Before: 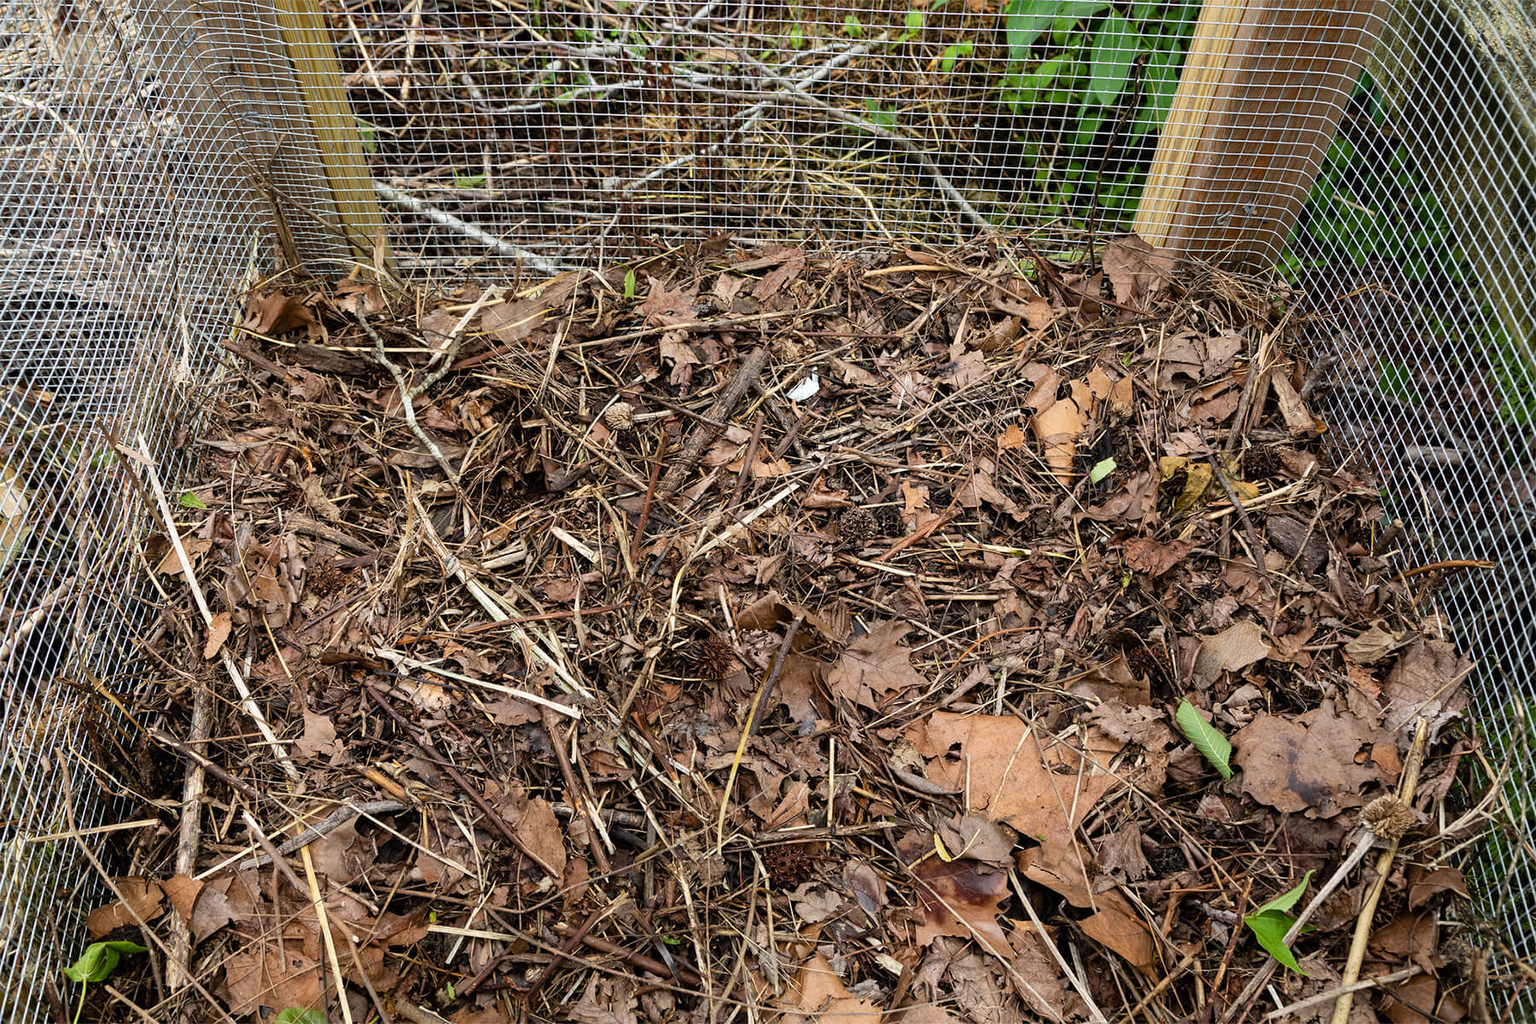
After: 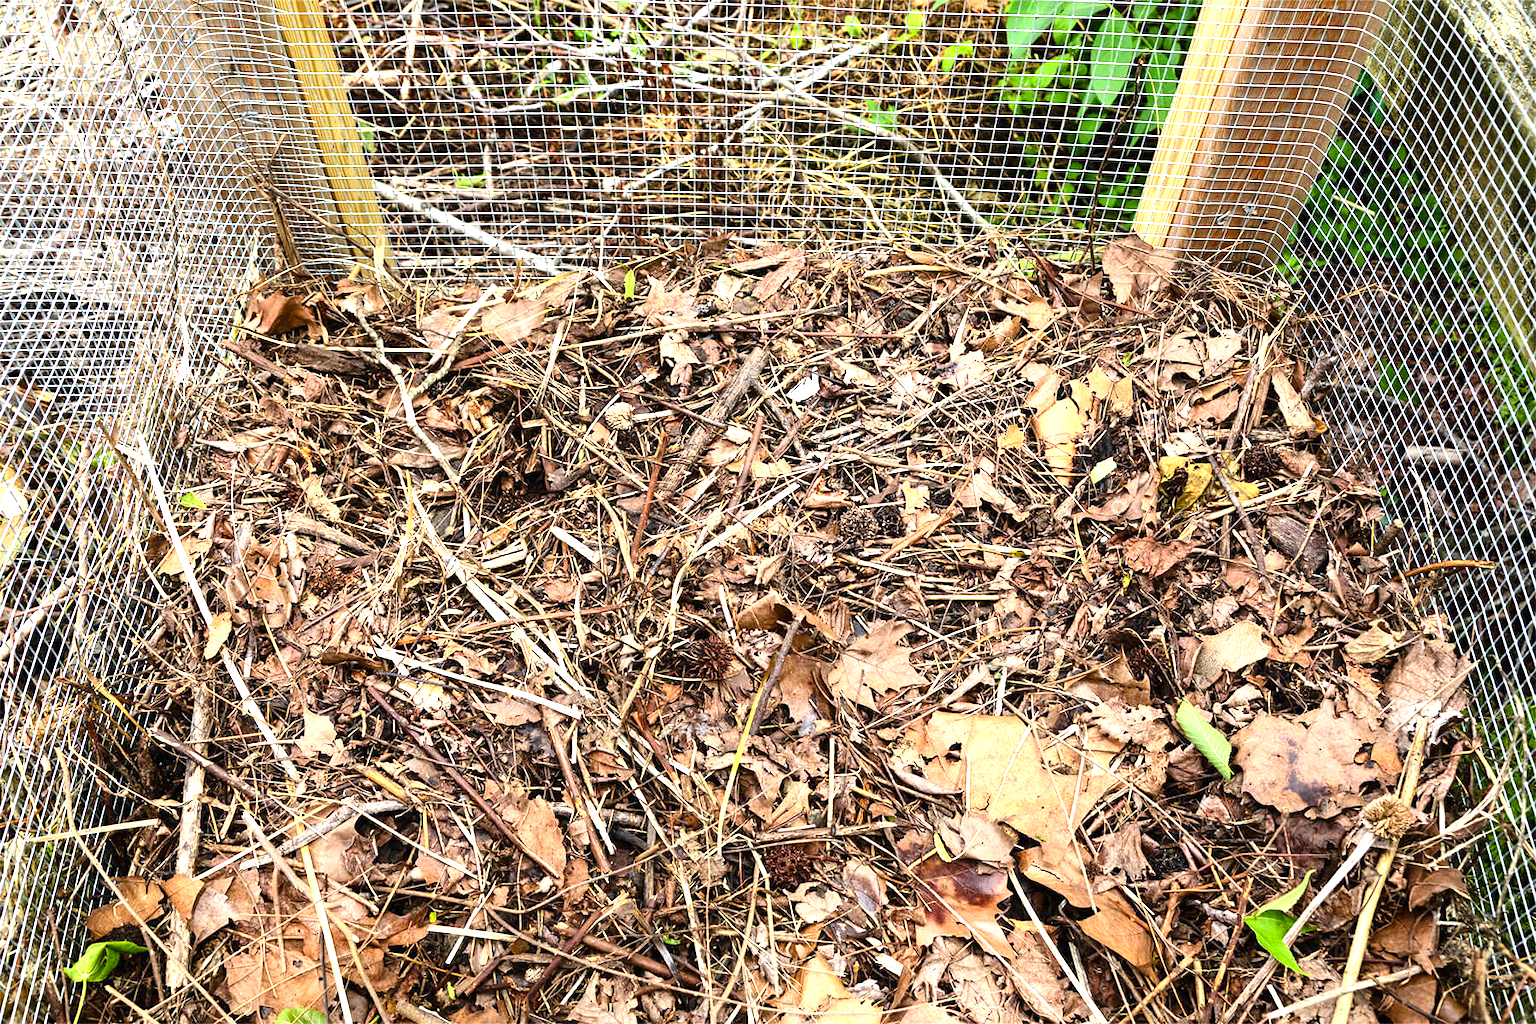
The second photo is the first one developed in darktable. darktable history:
contrast brightness saturation: contrast 0.15, brightness -0.01, saturation 0.1
exposure: black level correction 0, exposure 1.379 EV, compensate exposure bias true, compensate highlight preservation false
